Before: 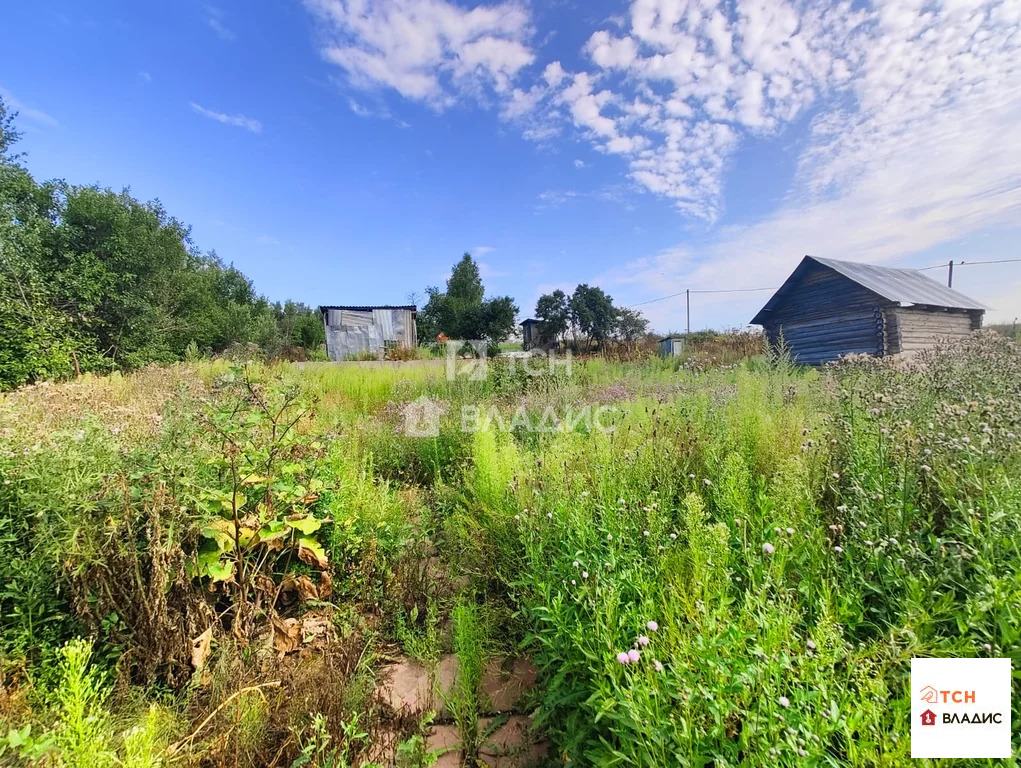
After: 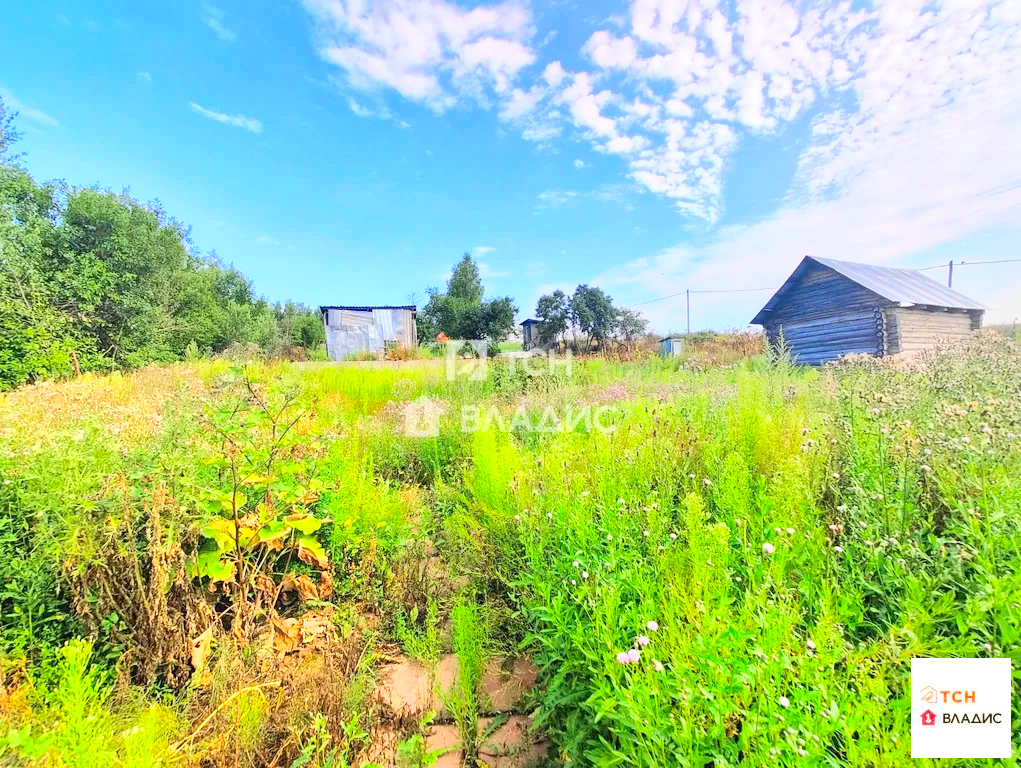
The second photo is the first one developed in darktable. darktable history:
contrast brightness saturation: contrast 0.2, brightness 0.16, saturation 0.22
global tonemap: drago (1, 100), detail 1
exposure: black level correction 0.001, exposure 1.3 EV, compensate highlight preservation false
